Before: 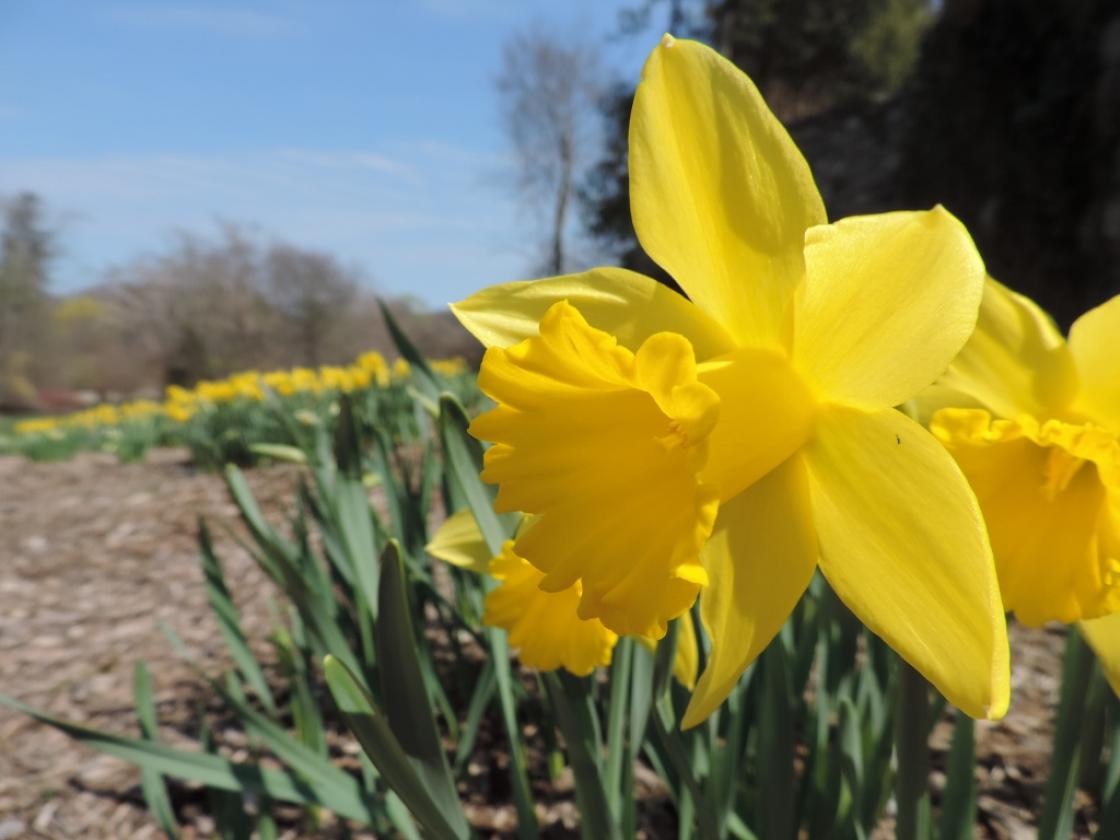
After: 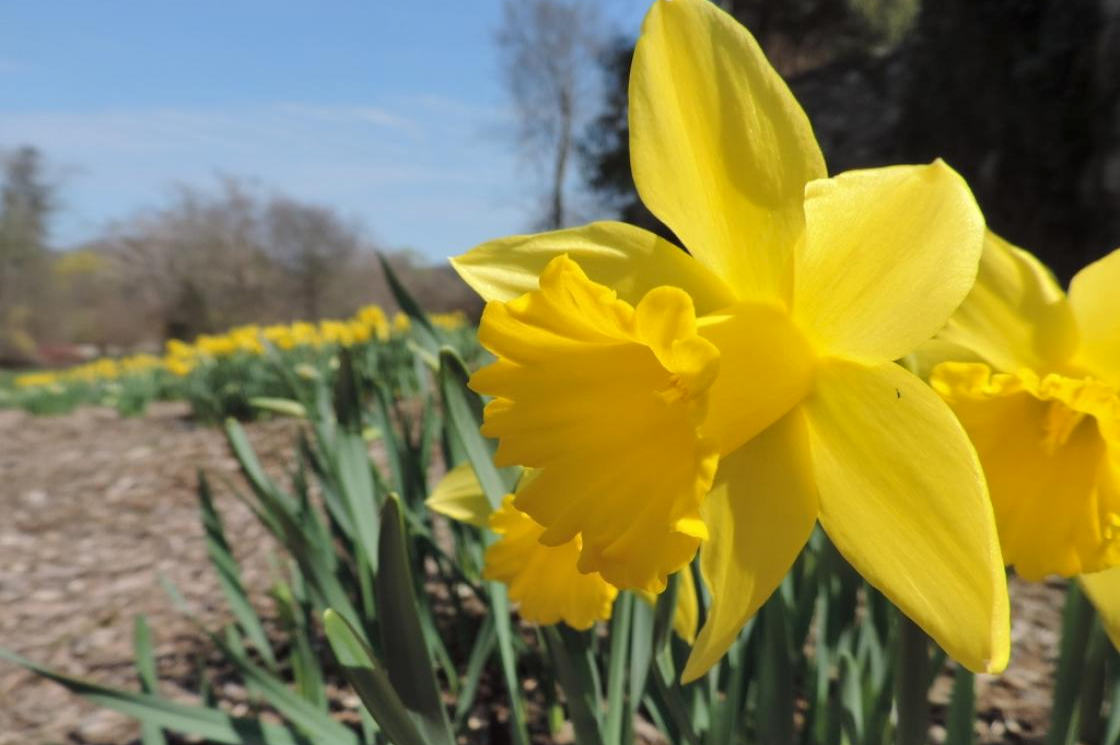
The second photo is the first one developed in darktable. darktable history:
shadows and highlights: shadows 52.35, highlights -28.67, soften with gaussian
crop and rotate: top 5.558%, bottom 5.671%
